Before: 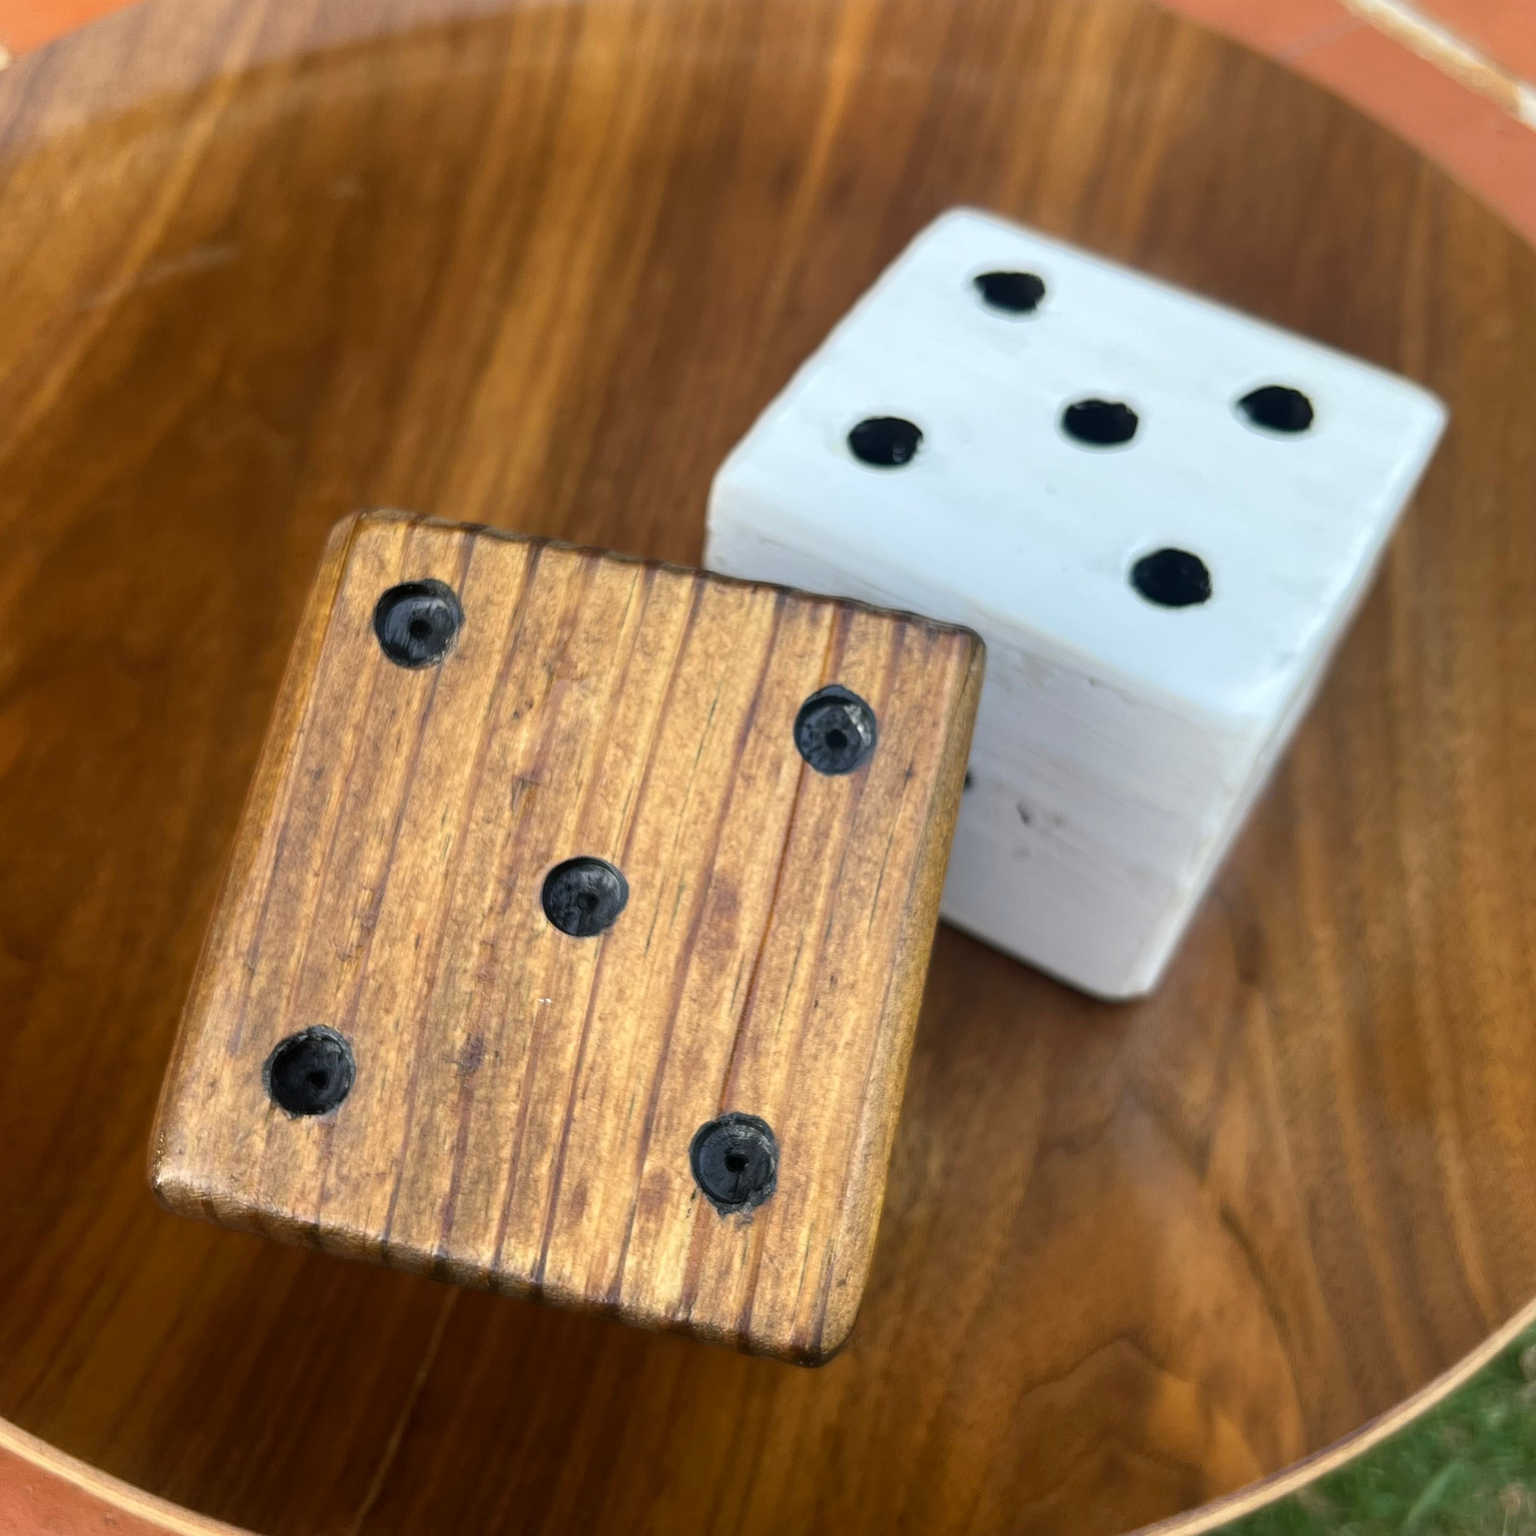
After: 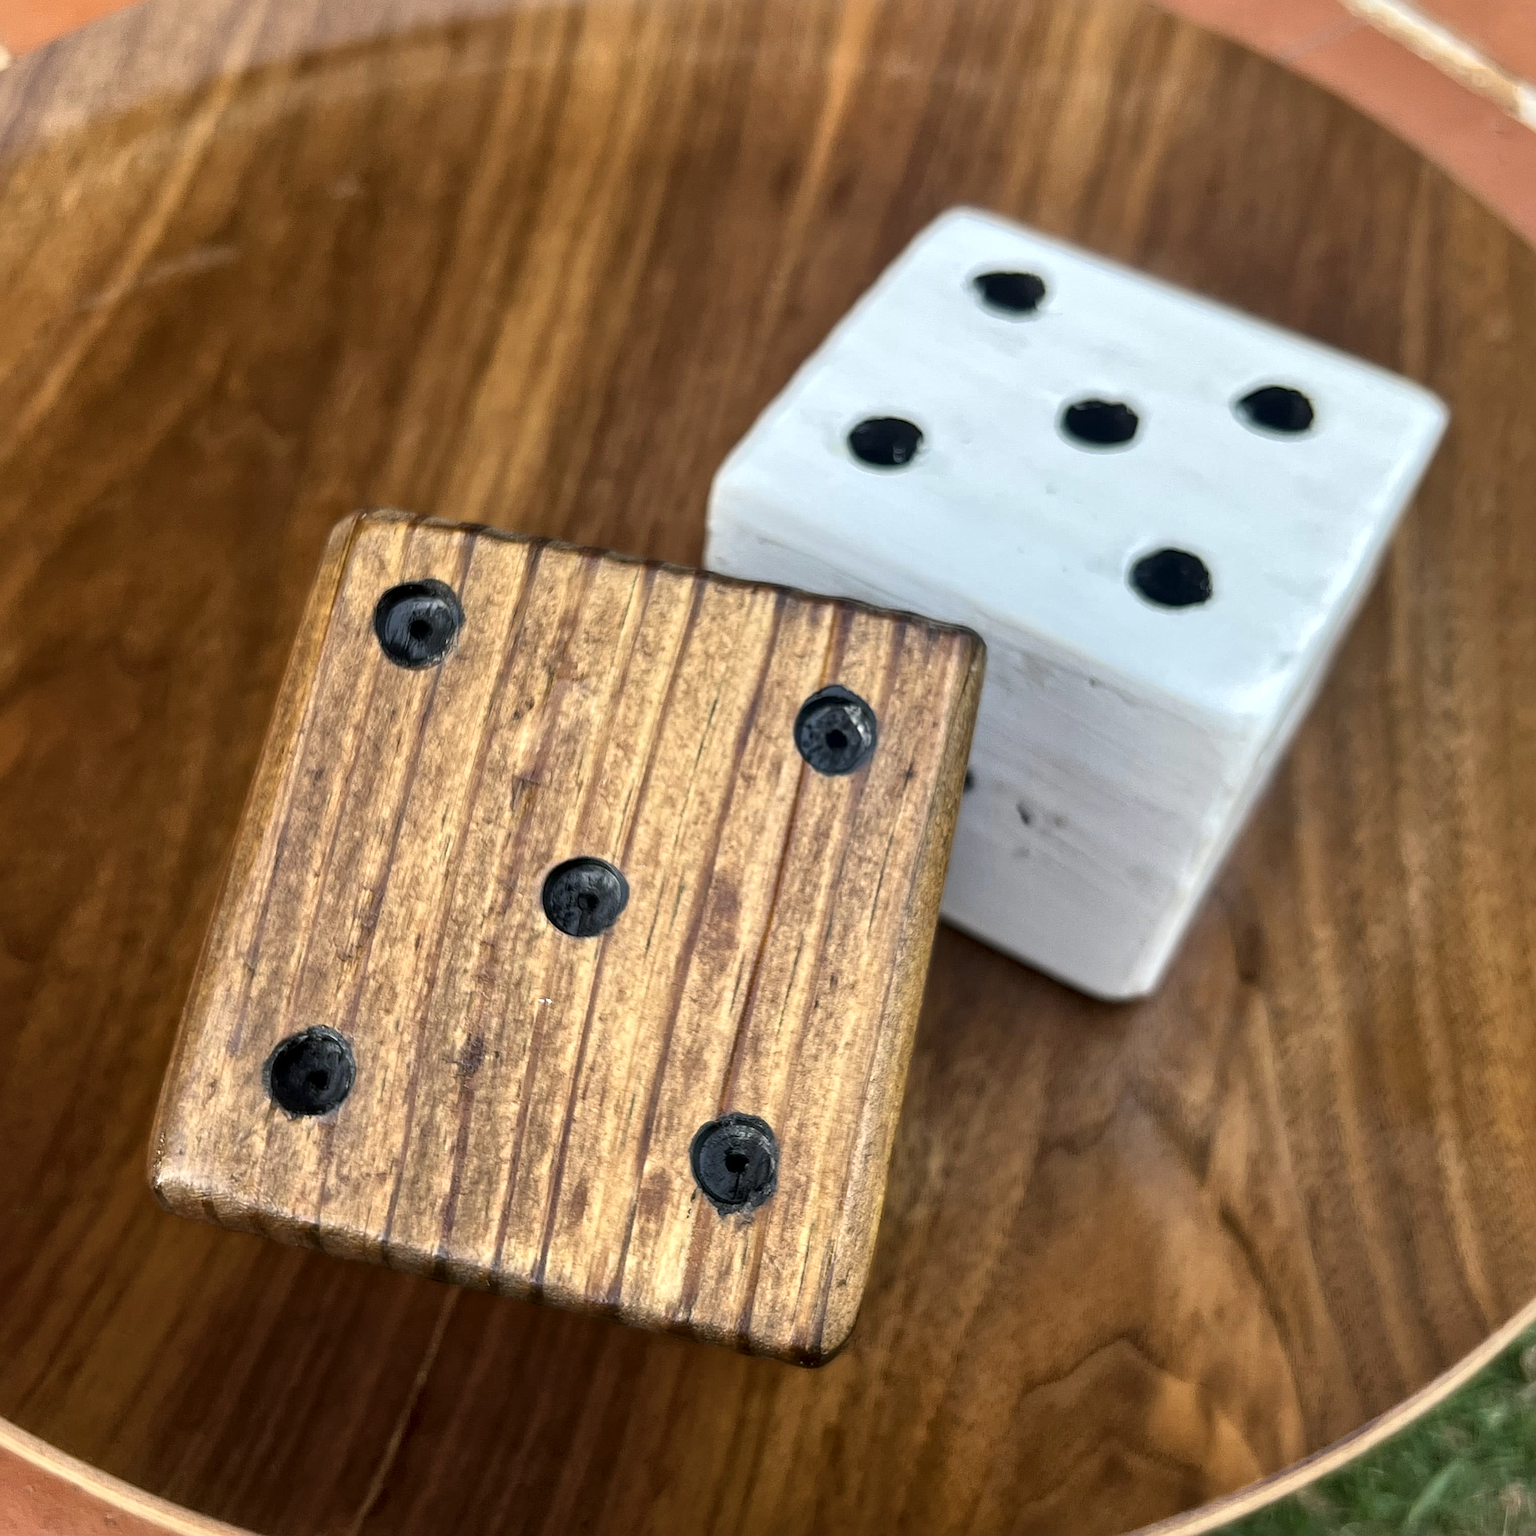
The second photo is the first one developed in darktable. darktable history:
contrast equalizer: y [[0.5 ×6], [0.5 ×6], [0.5, 0.5, 0.501, 0.545, 0.707, 0.863], [0 ×6], [0 ×6]]
color contrast: green-magenta contrast 0.84, blue-yellow contrast 0.86
sharpen: on, module defaults
local contrast: mode bilateral grid, contrast 20, coarseness 50, detail 171%, midtone range 0.2
